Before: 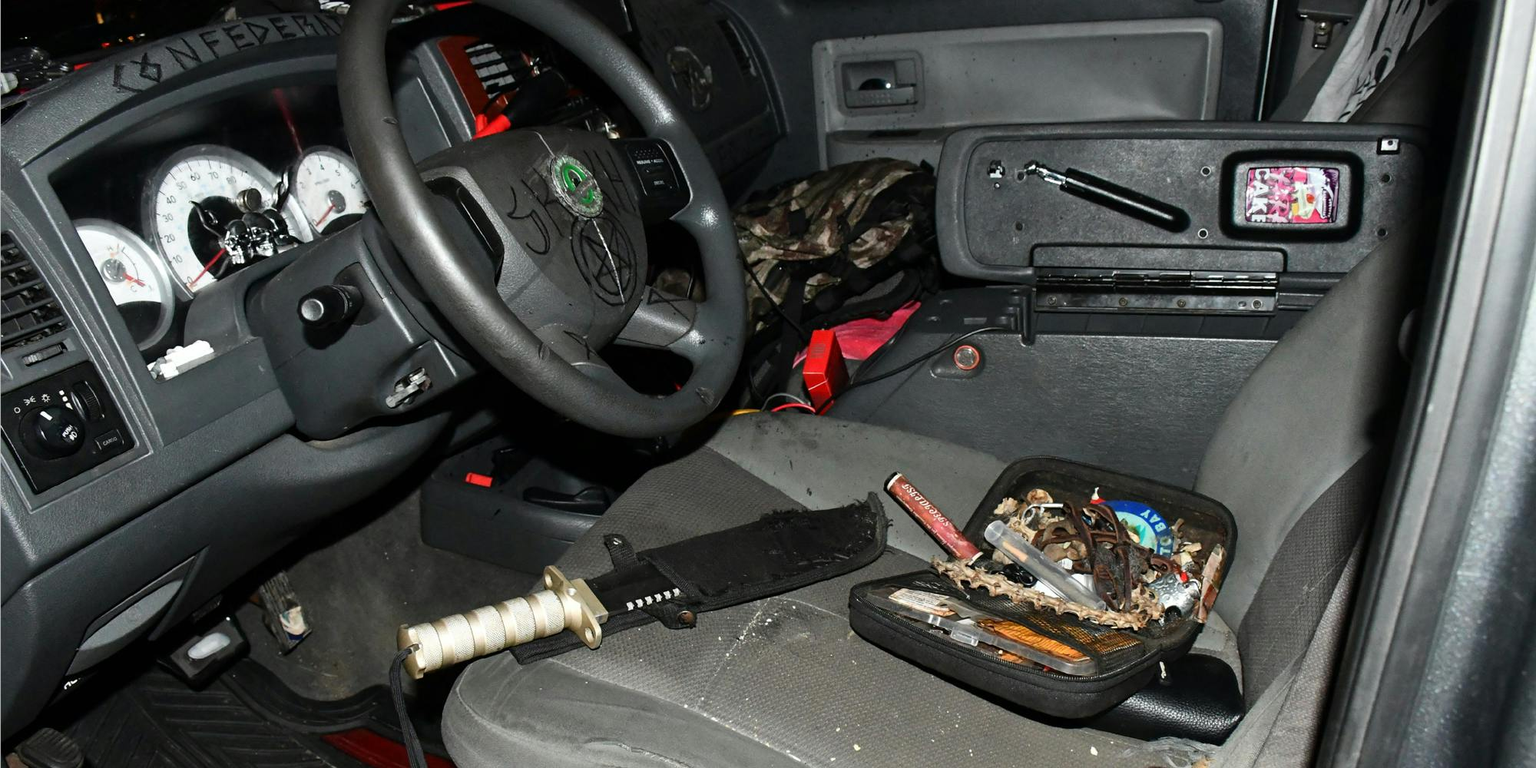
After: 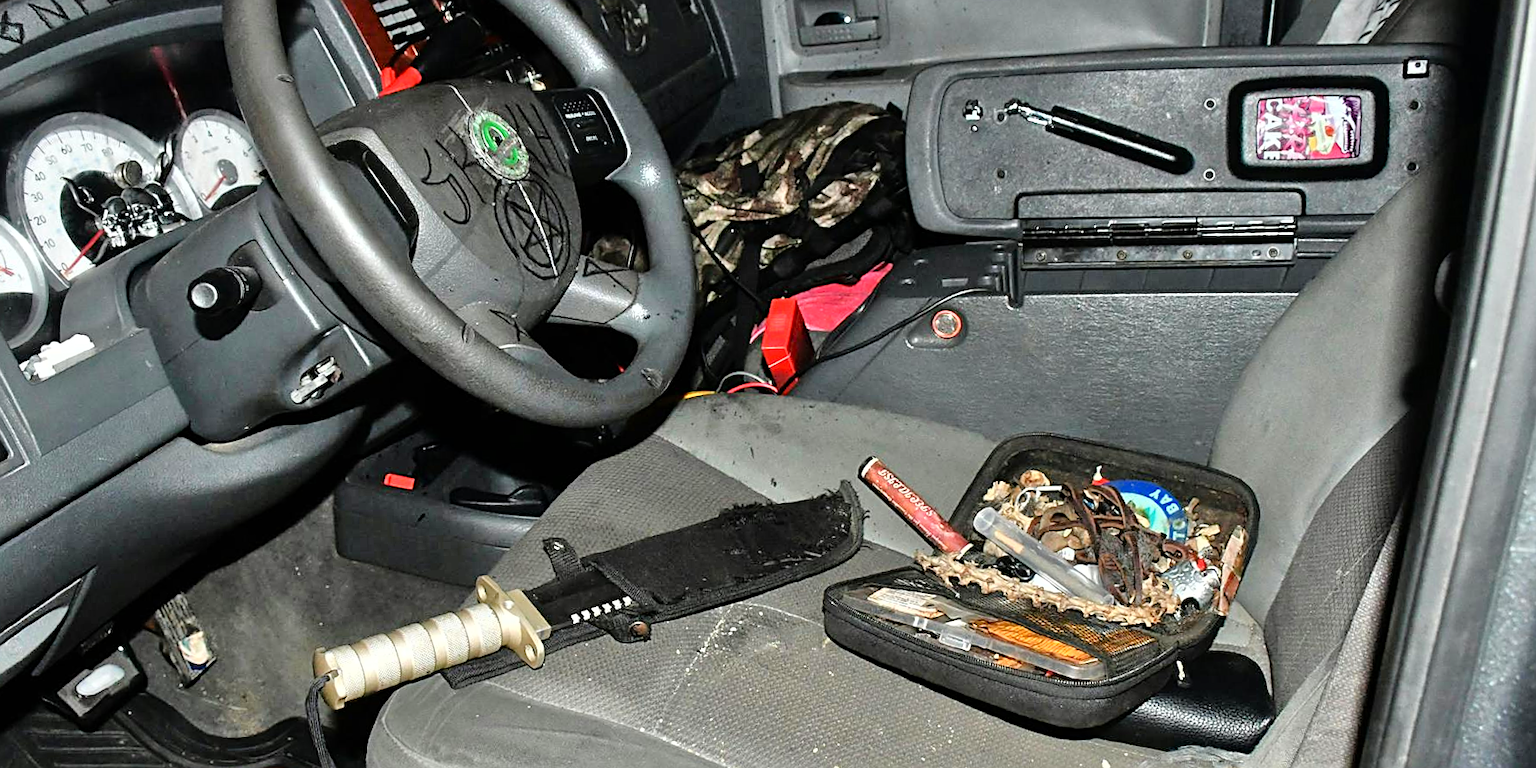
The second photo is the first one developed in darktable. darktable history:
sharpen: on, module defaults
tone equalizer: -7 EV 0.15 EV, -6 EV 0.6 EV, -5 EV 1.15 EV, -4 EV 1.33 EV, -3 EV 1.15 EV, -2 EV 0.6 EV, -1 EV 0.15 EV, mask exposure compensation -0.5 EV
contrast brightness saturation: contrast 0.08, saturation 0.02
crop and rotate: angle 1.96°, left 5.673%, top 5.673%
shadows and highlights: low approximation 0.01, soften with gaussian
